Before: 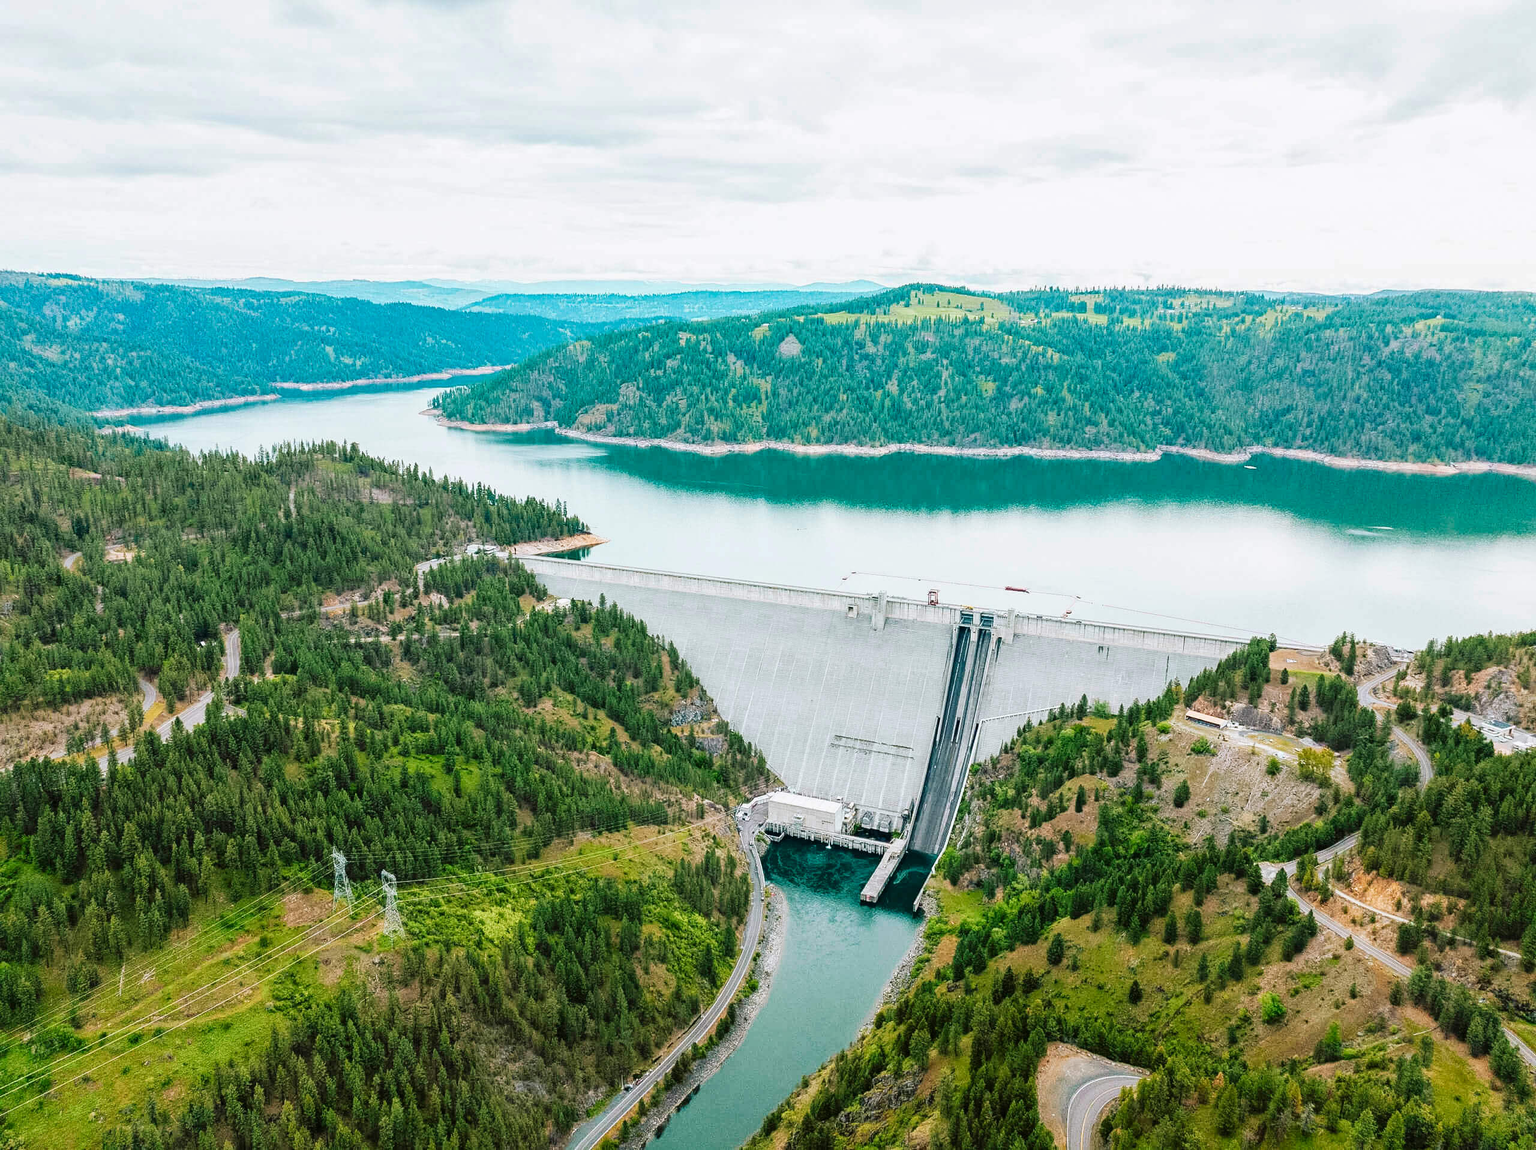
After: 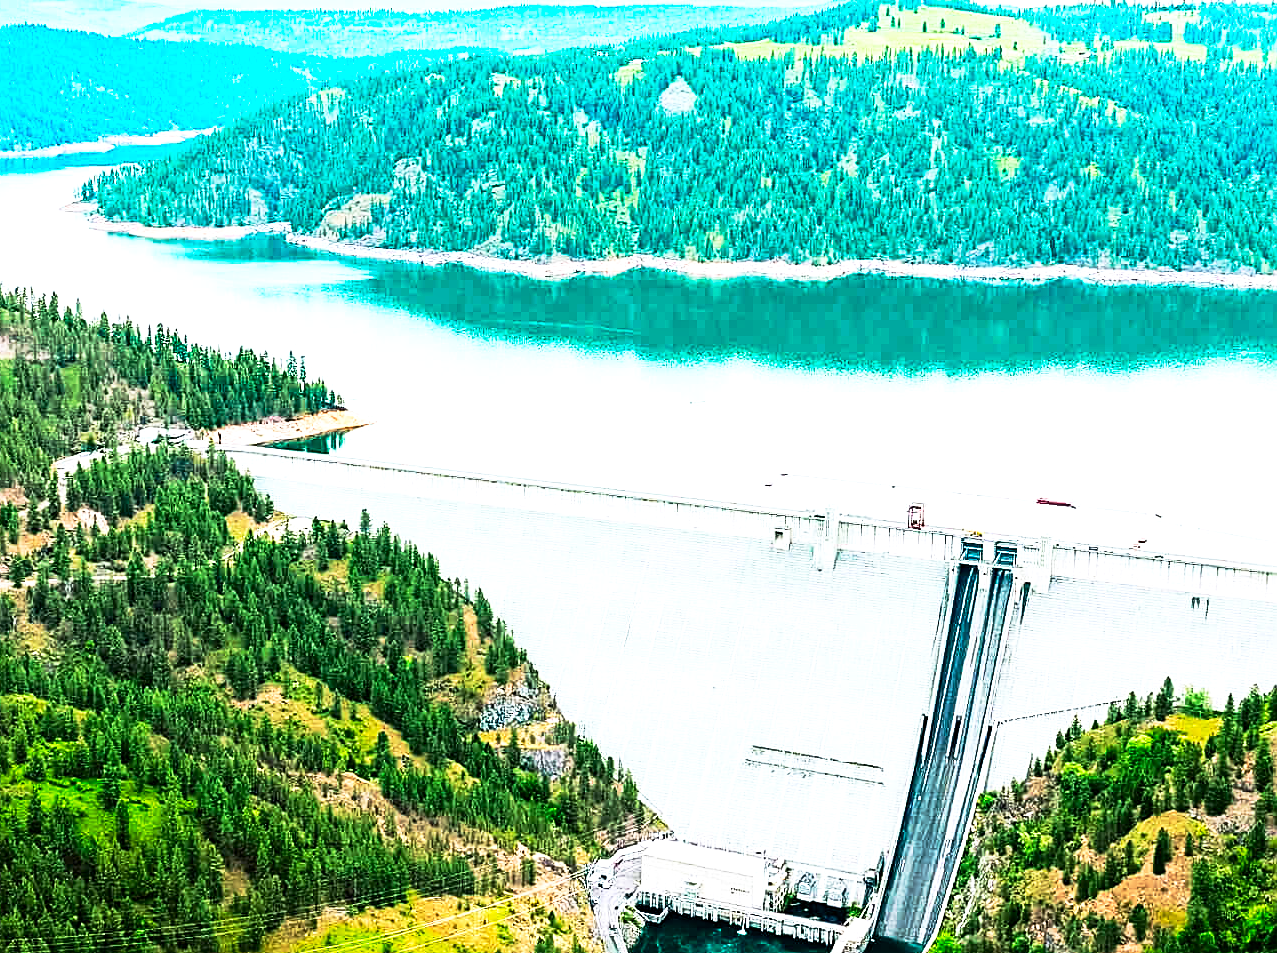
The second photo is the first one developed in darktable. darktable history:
contrast brightness saturation: contrast 0.183, saturation 0.309
crop: left 24.979%, top 25.066%, right 25.118%, bottom 25.18%
tone equalizer: -8 EV -0.775 EV, -7 EV -0.672 EV, -6 EV -0.59 EV, -5 EV -0.392 EV, -3 EV 0.373 EV, -2 EV 0.6 EV, -1 EV 0.693 EV, +0 EV 0.724 EV
sharpen: on, module defaults
base curve: curves: ch0 [(0, 0) (0.257, 0.25) (0.482, 0.586) (0.757, 0.871) (1, 1)], preserve colors none
